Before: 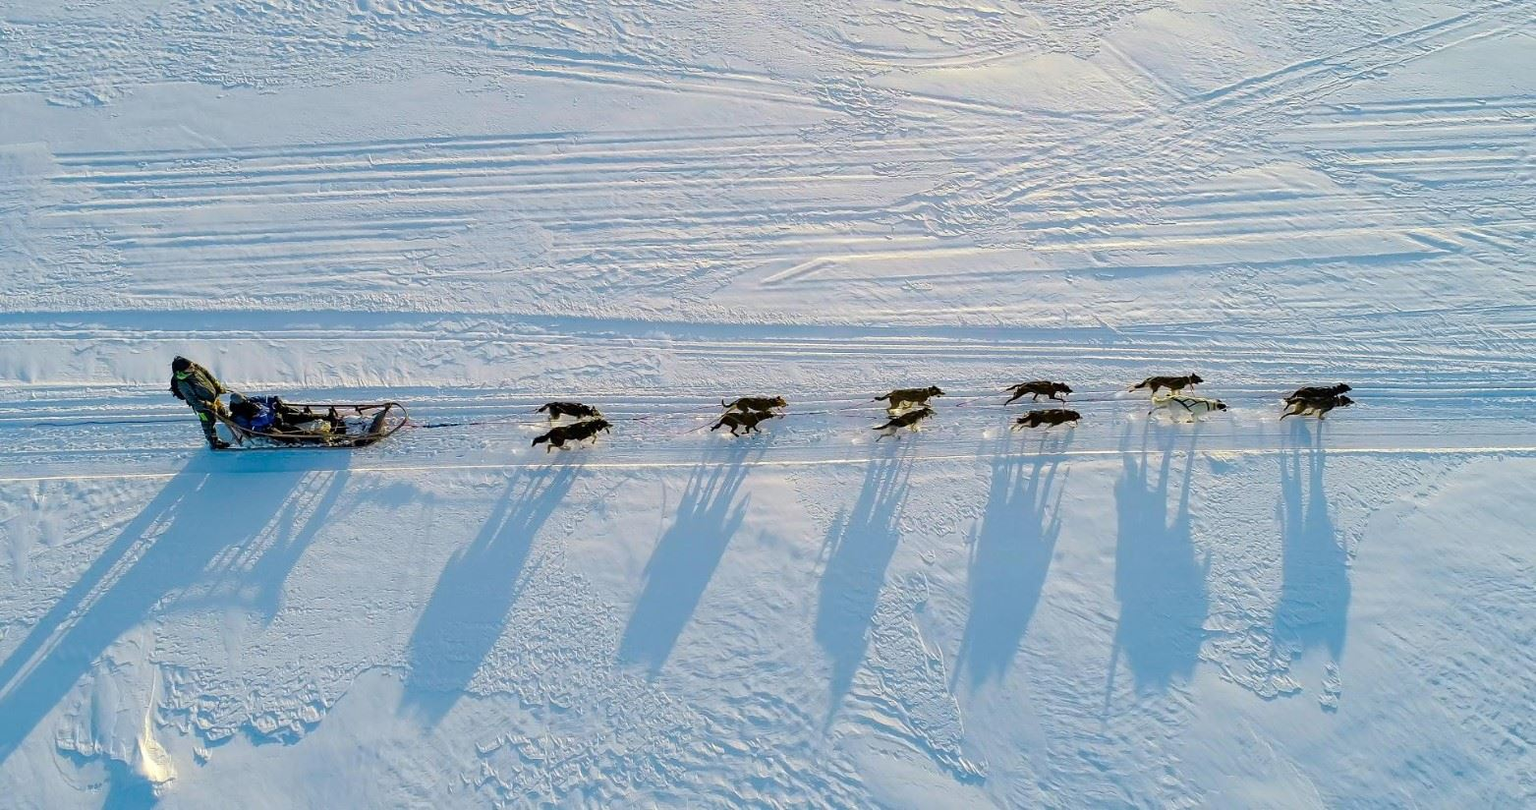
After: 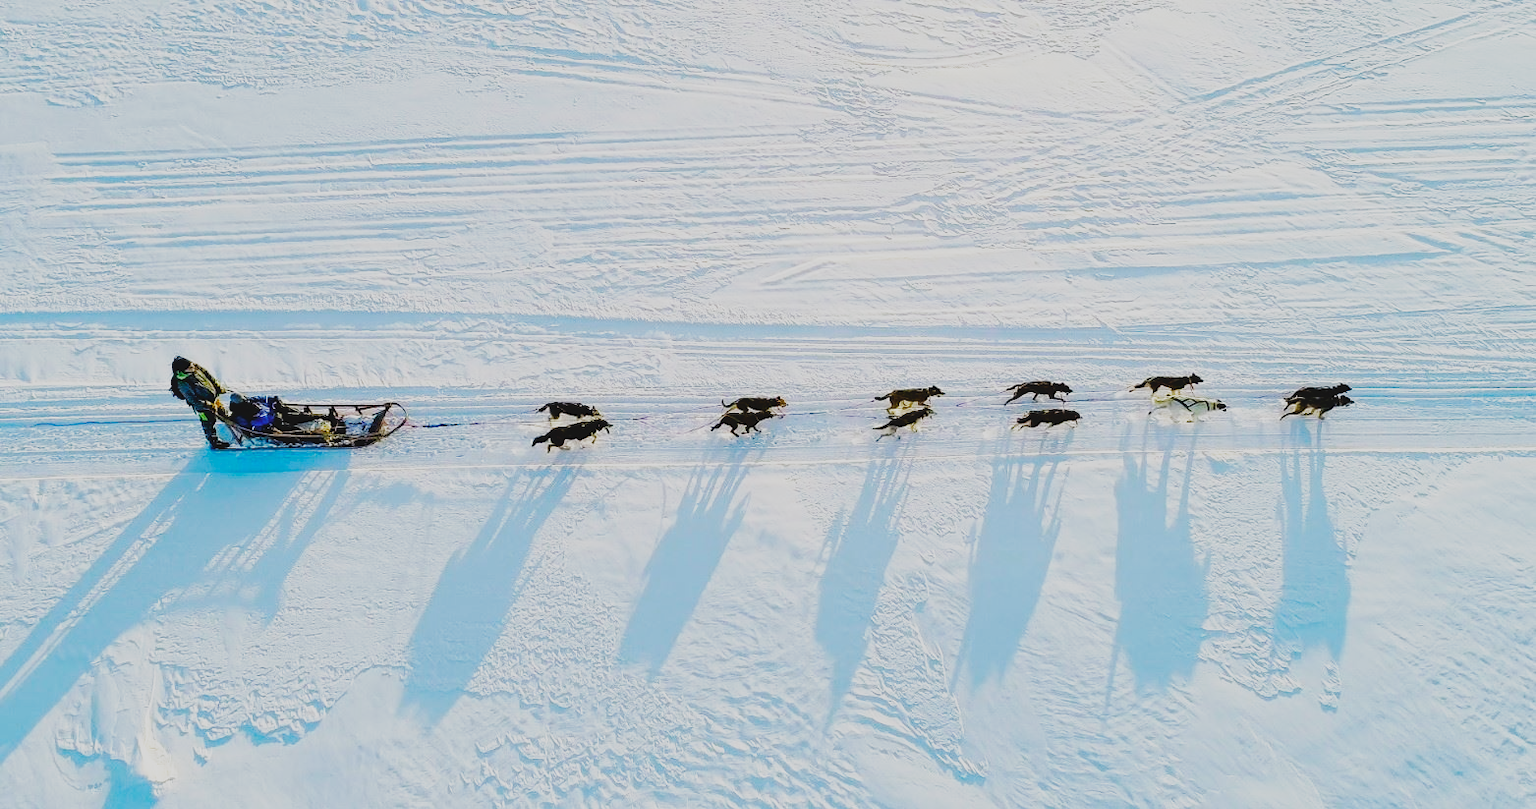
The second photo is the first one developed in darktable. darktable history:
tone curve: curves: ch0 [(0, 0) (0.224, 0.12) (0.375, 0.296) (0.528, 0.472) (0.681, 0.634) (0.8, 0.766) (0.873, 0.877) (1, 1)], preserve colors basic power
base curve: curves: ch0 [(0, 0) (0.007, 0.004) (0.027, 0.03) (0.046, 0.07) (0.207, 0.54) (0.442, 0.872) (0.673, 0.972) (1, 1)], preserve colors none
contrast brightness saturation: contrast -0.28
